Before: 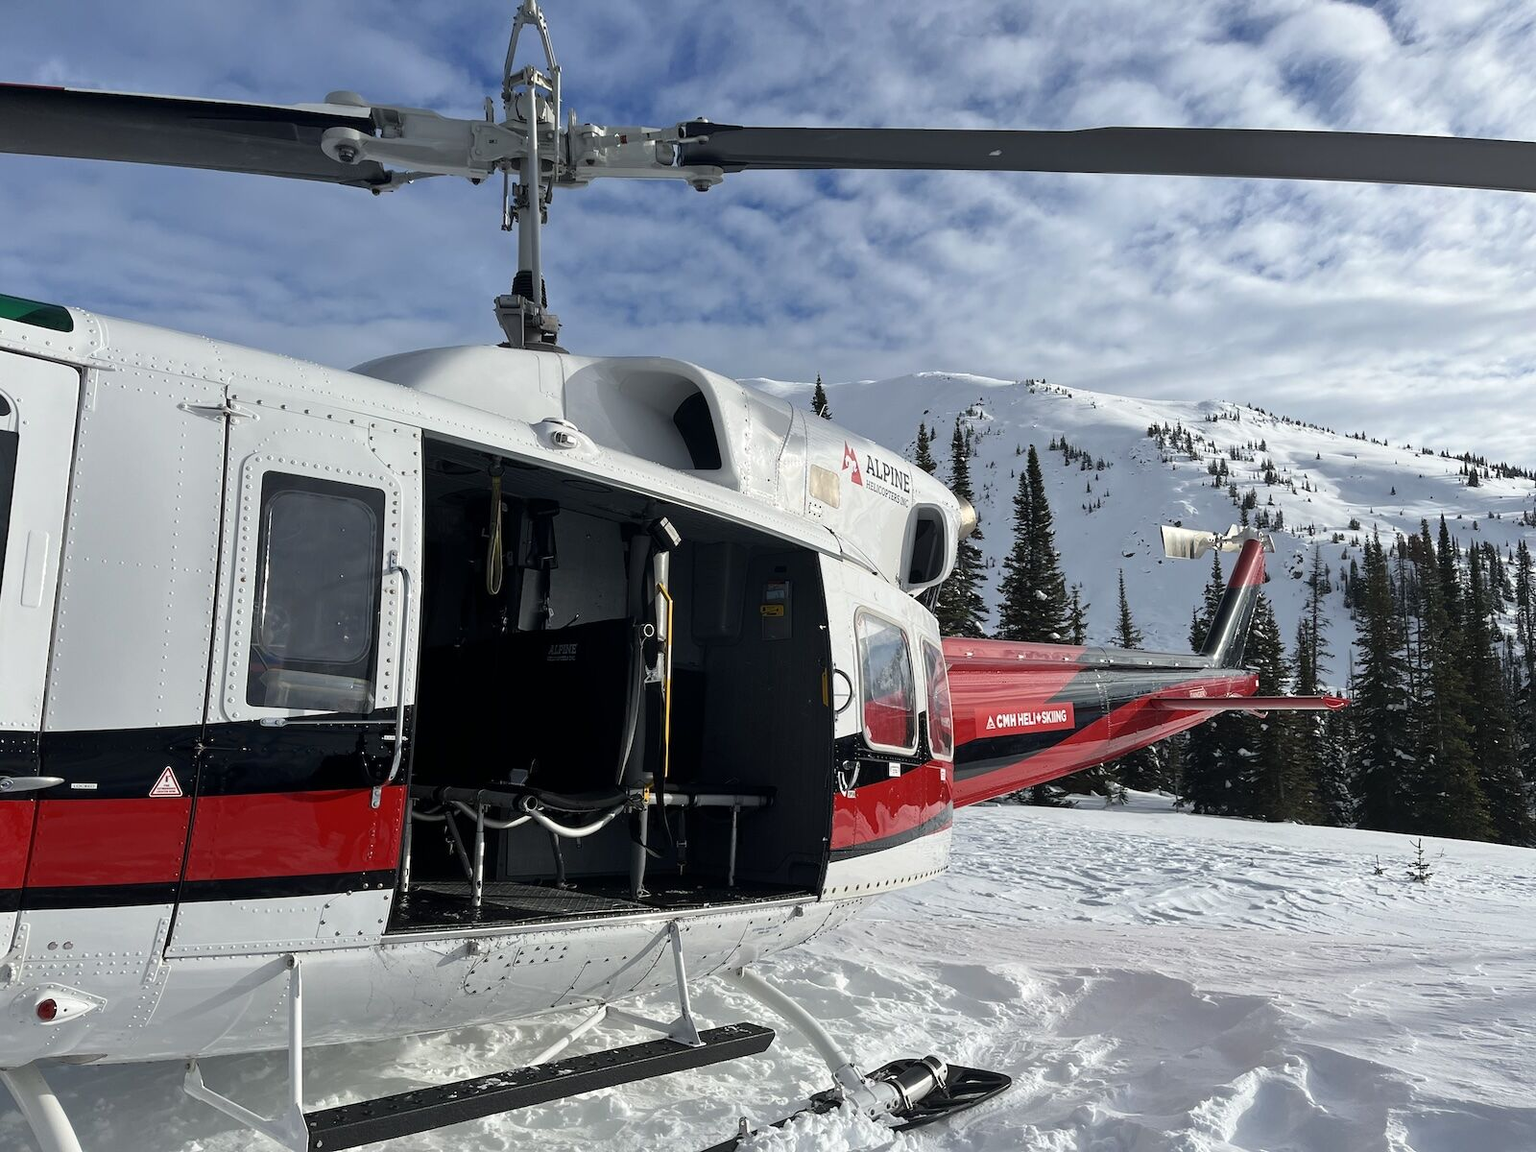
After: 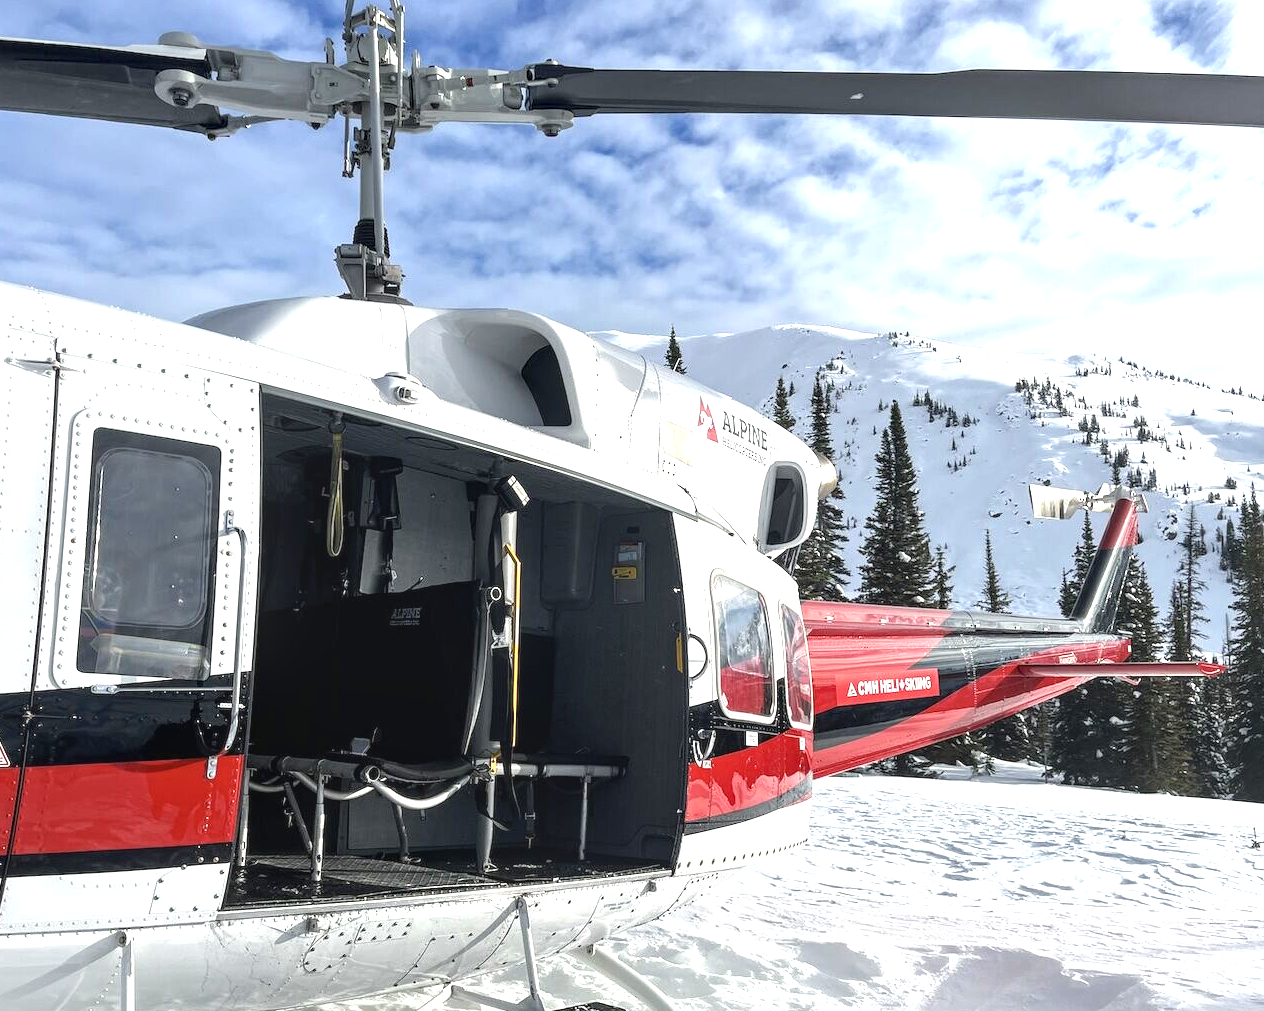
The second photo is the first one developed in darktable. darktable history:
local contrast: on, module defaults
exposure: black level correction 0, exposure 1.107 EV, compensate exposure bias true, compensate highlight preservation false
crop: left 11.297%, top 5.259%, right 9.572%, bottom 10.404%
